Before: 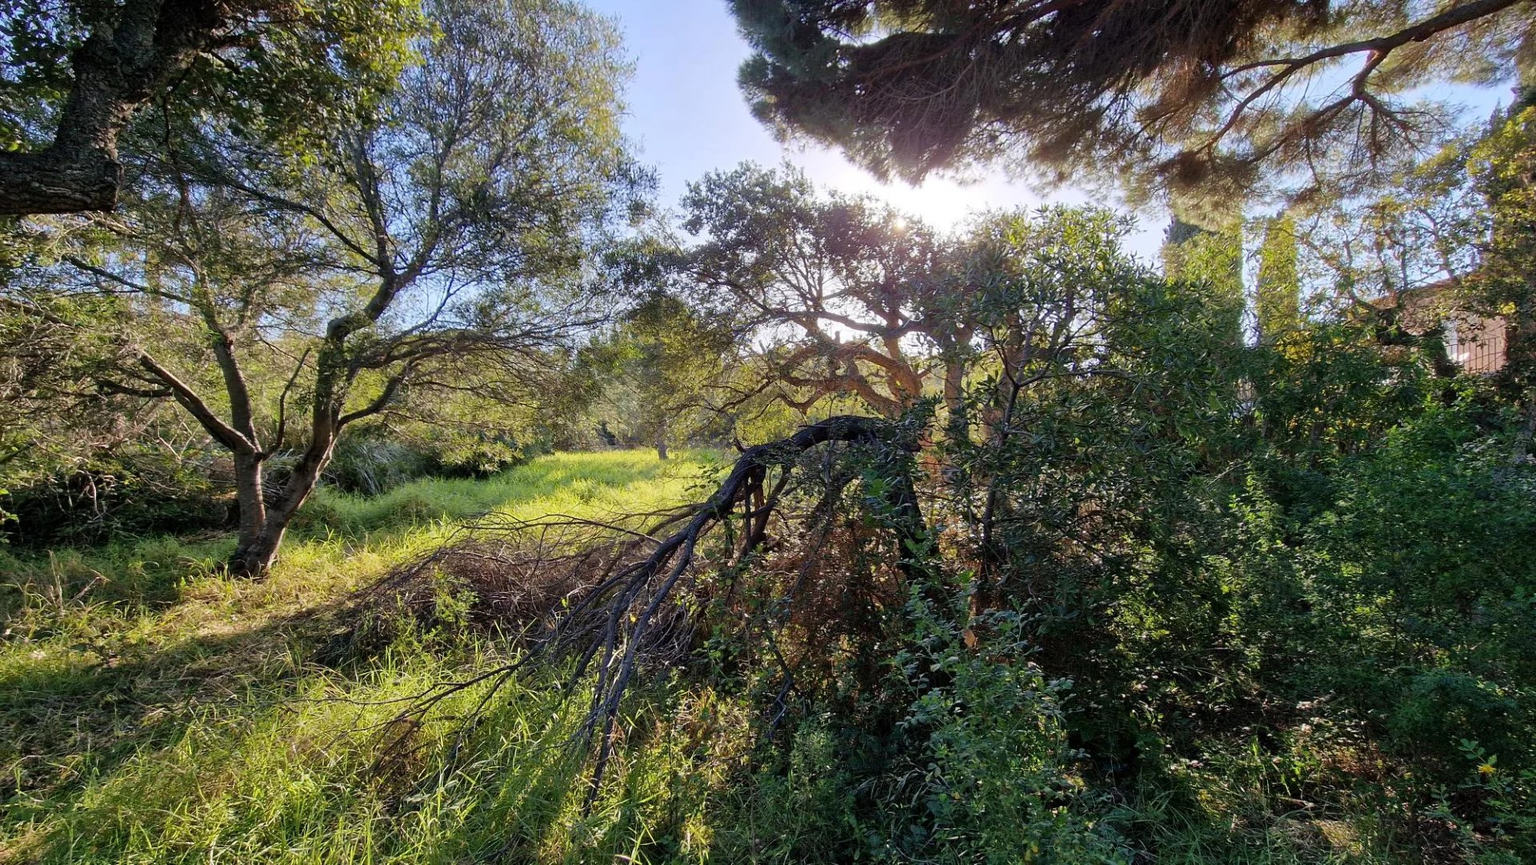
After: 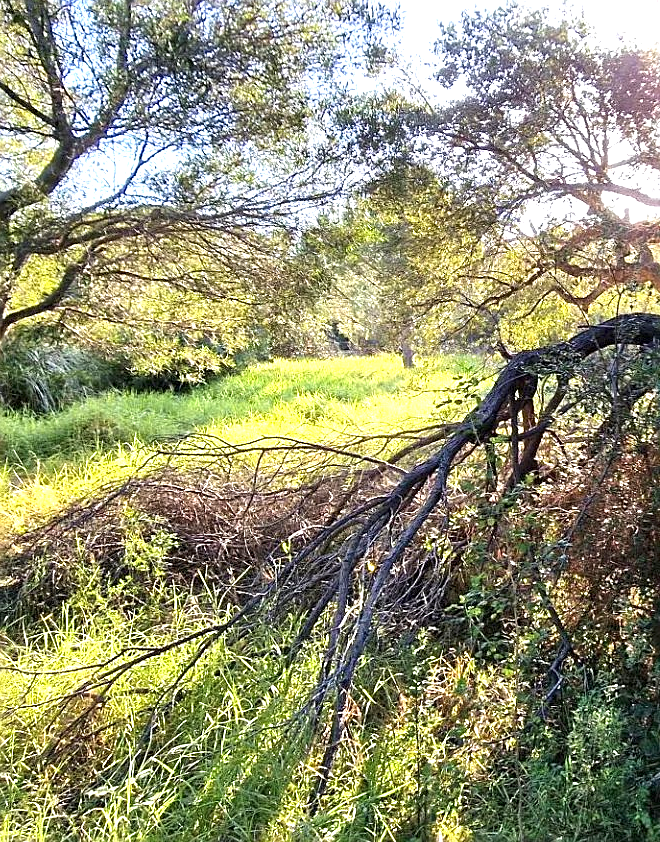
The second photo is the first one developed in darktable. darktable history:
crop and rotate: left 21.899%, top 19.092%, right 43.724%, bottom 2.975%
sharpen: on, module defaults
exposure: black level correction 0, exposure 1.338 EV, compensate highlight preservation false
